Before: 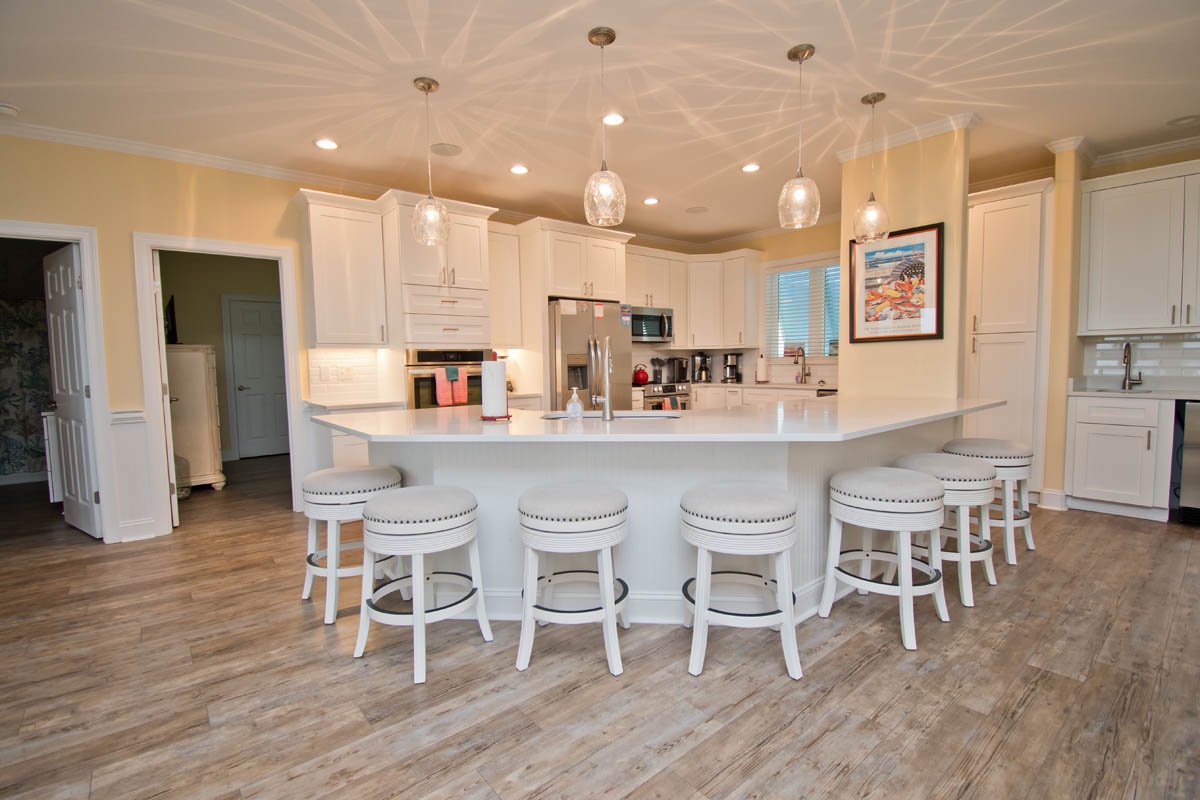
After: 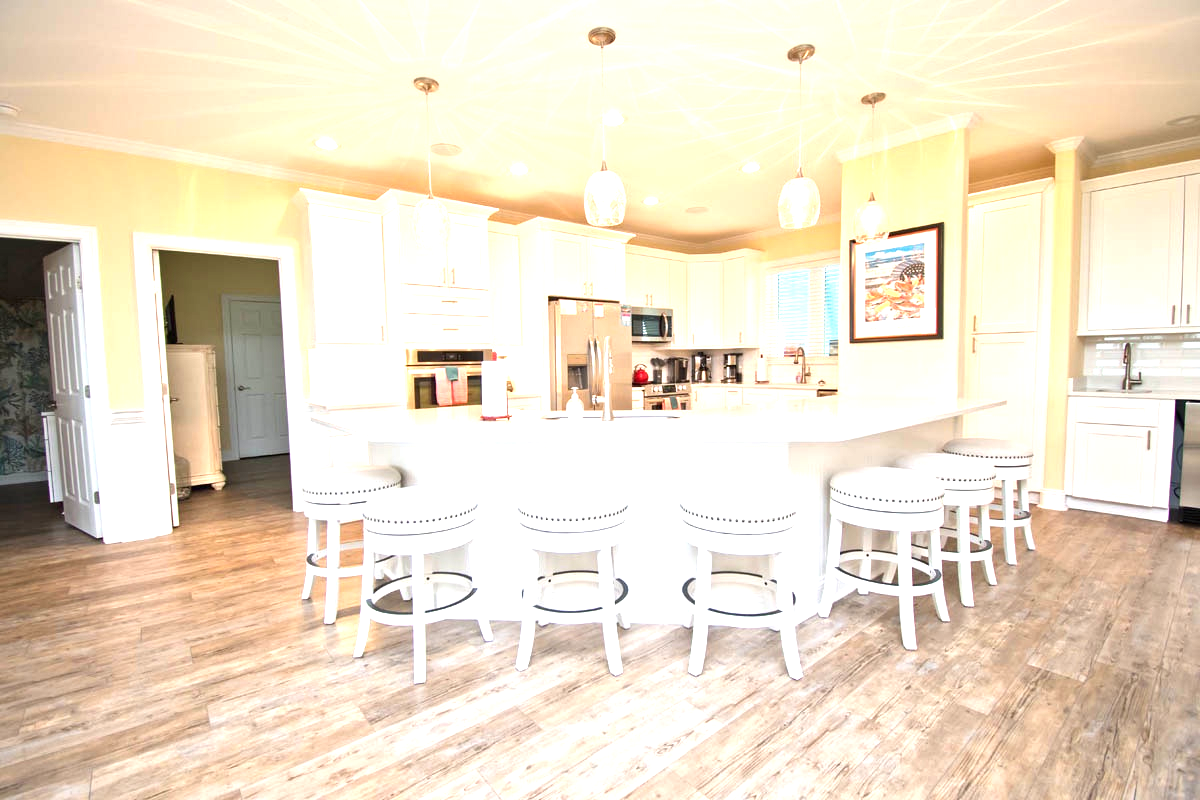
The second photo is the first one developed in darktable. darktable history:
exposure: black level correction 0, exposure 1.493 EV, compensate exposure bias true, compensate highlight preservation false
